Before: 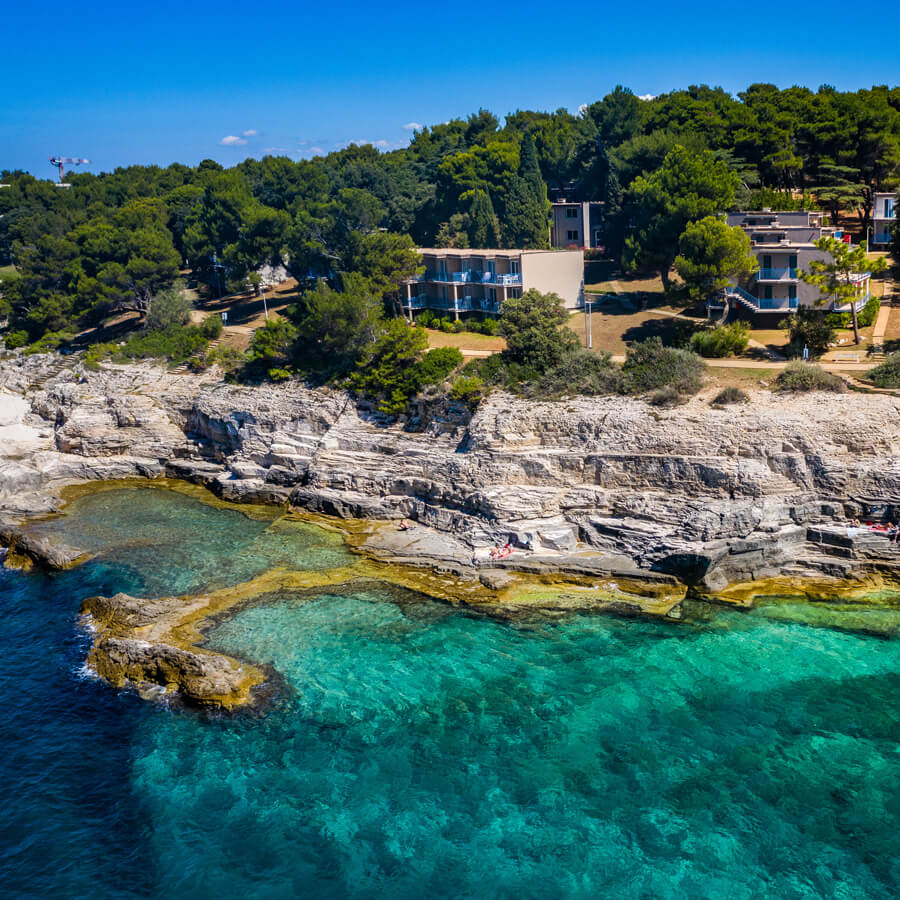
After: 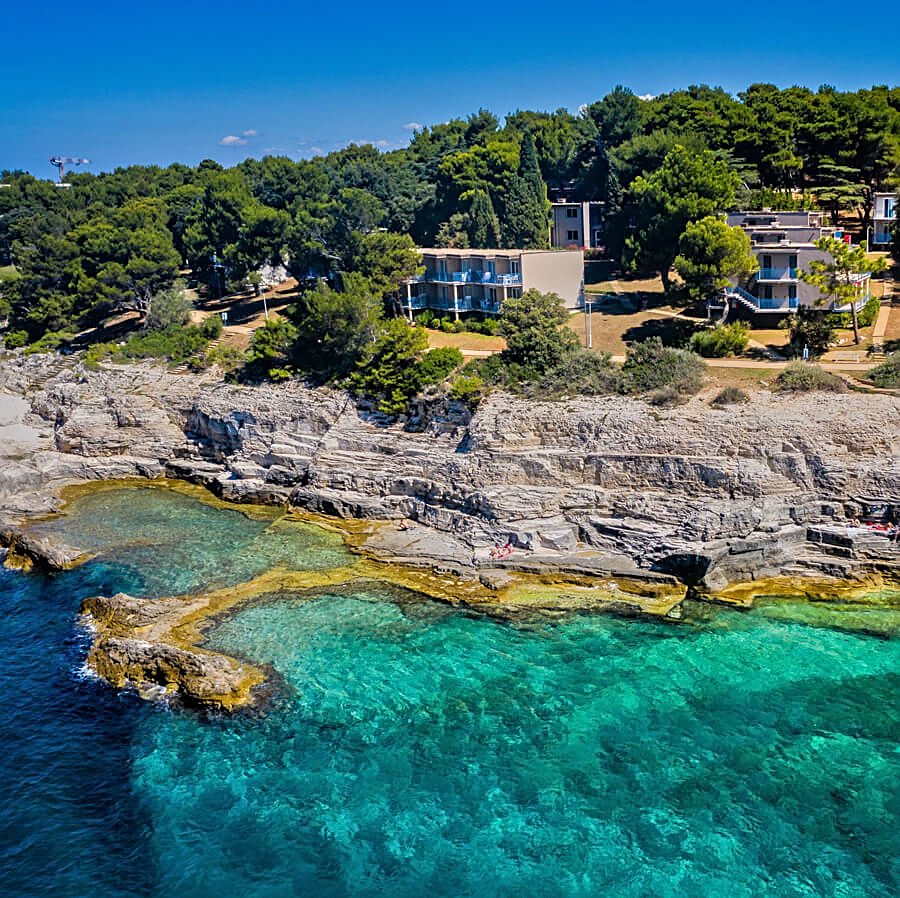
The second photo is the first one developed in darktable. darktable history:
crop: top 0.05%, bottom 0.098%
sharpen: on, module defaults
tone equalizer: -7 EV 0.15 EV, -6 EV 0.6 EV, -5 EV 1.15 EV, -4 EV 1.33 EV, -3 EV 1.15 EV, -2 EV 0.6 EV, -1 EV 0.15 EV, mask exposure compensation -0.5 EV
exposure: black level correction 0, exposure -0.721 EV, compensate highlight preservation false
